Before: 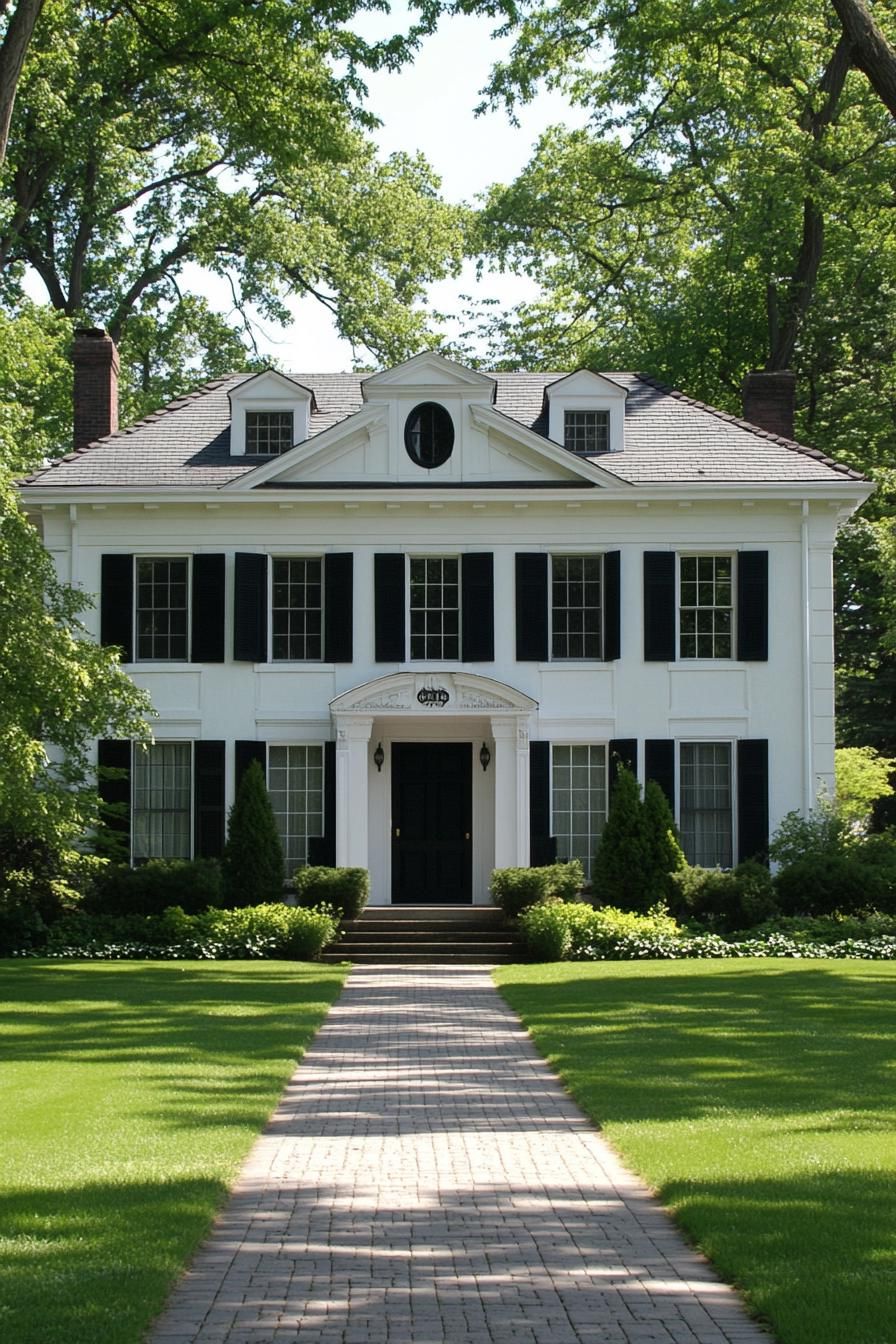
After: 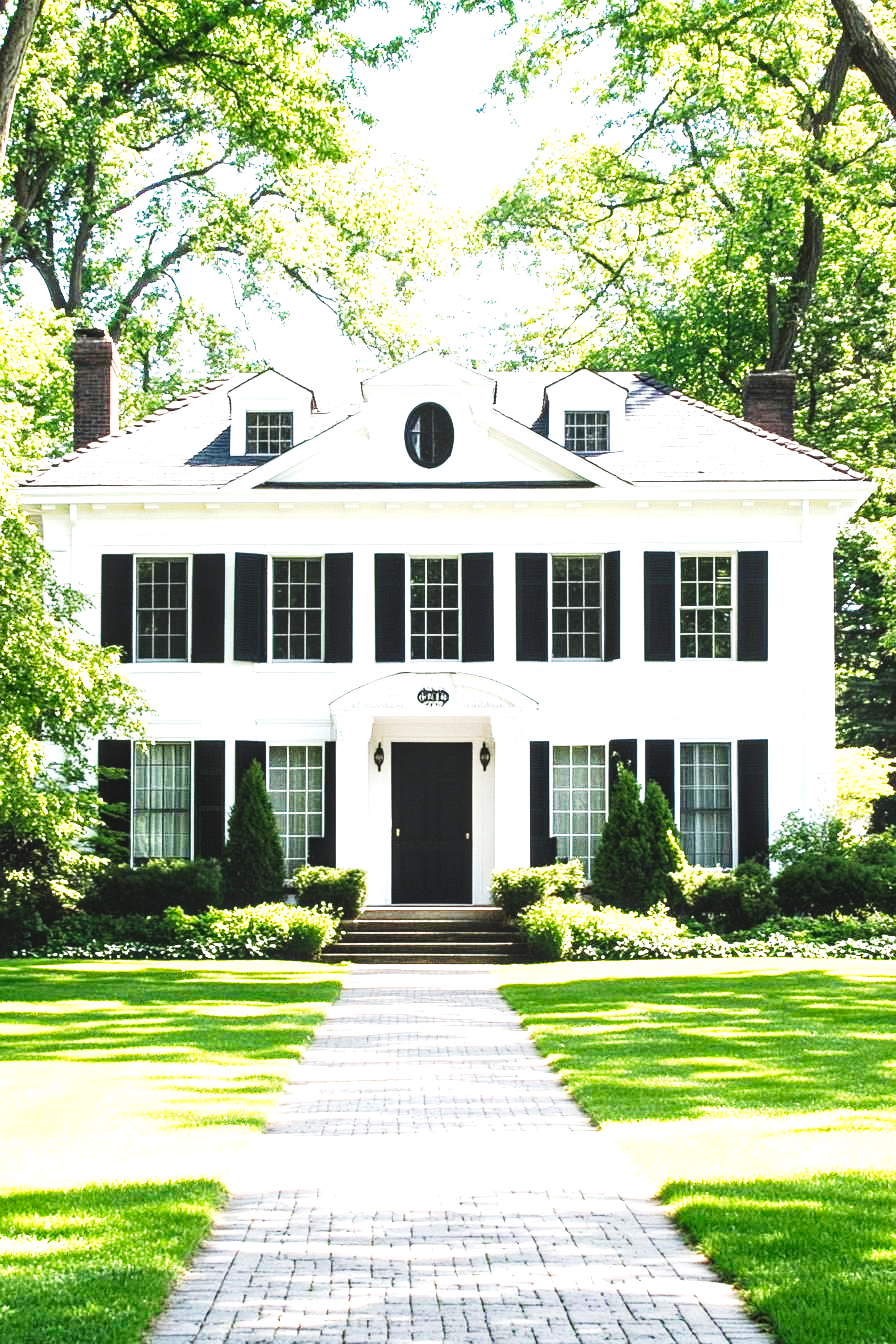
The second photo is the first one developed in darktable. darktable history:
contrast brightness saturation: saturation -0.05
exposure: black level correction 0, exposure 1.994 EV, compensate highlight preservation false
tone curve: curves: ch0 [(0, 0.031) (0.139, 0.084) (0.311, 0.278) (0.495, 0.544) (0.718, 0.816) (0.841, 0.909) (1, 0.967)]; ch1 [(0, 0) (0.272, 0.249) (0.388, 0.385) (0.469, 0.456) (0.495, 0.497) (0.538, 0.545) (0.578, 0.595) (0.707, 0.778) (1, 1)]; ch2 [(0, 0) (0.125, 0.089) (0.353, 0.329) (0.443, 0.408) (0.502, 0.499) (0.557, 0.531) (0.608, 0.631) (1, 1)], preserve colors none
local contrast: on, module defaults
color balance rgb: perceptual saturation grading › global saturation -0.078%, perceptual brilliance grading › global brilliance 19.876%, perceptual brilliance grading › shadows -40.203%, global vibrance 20%
